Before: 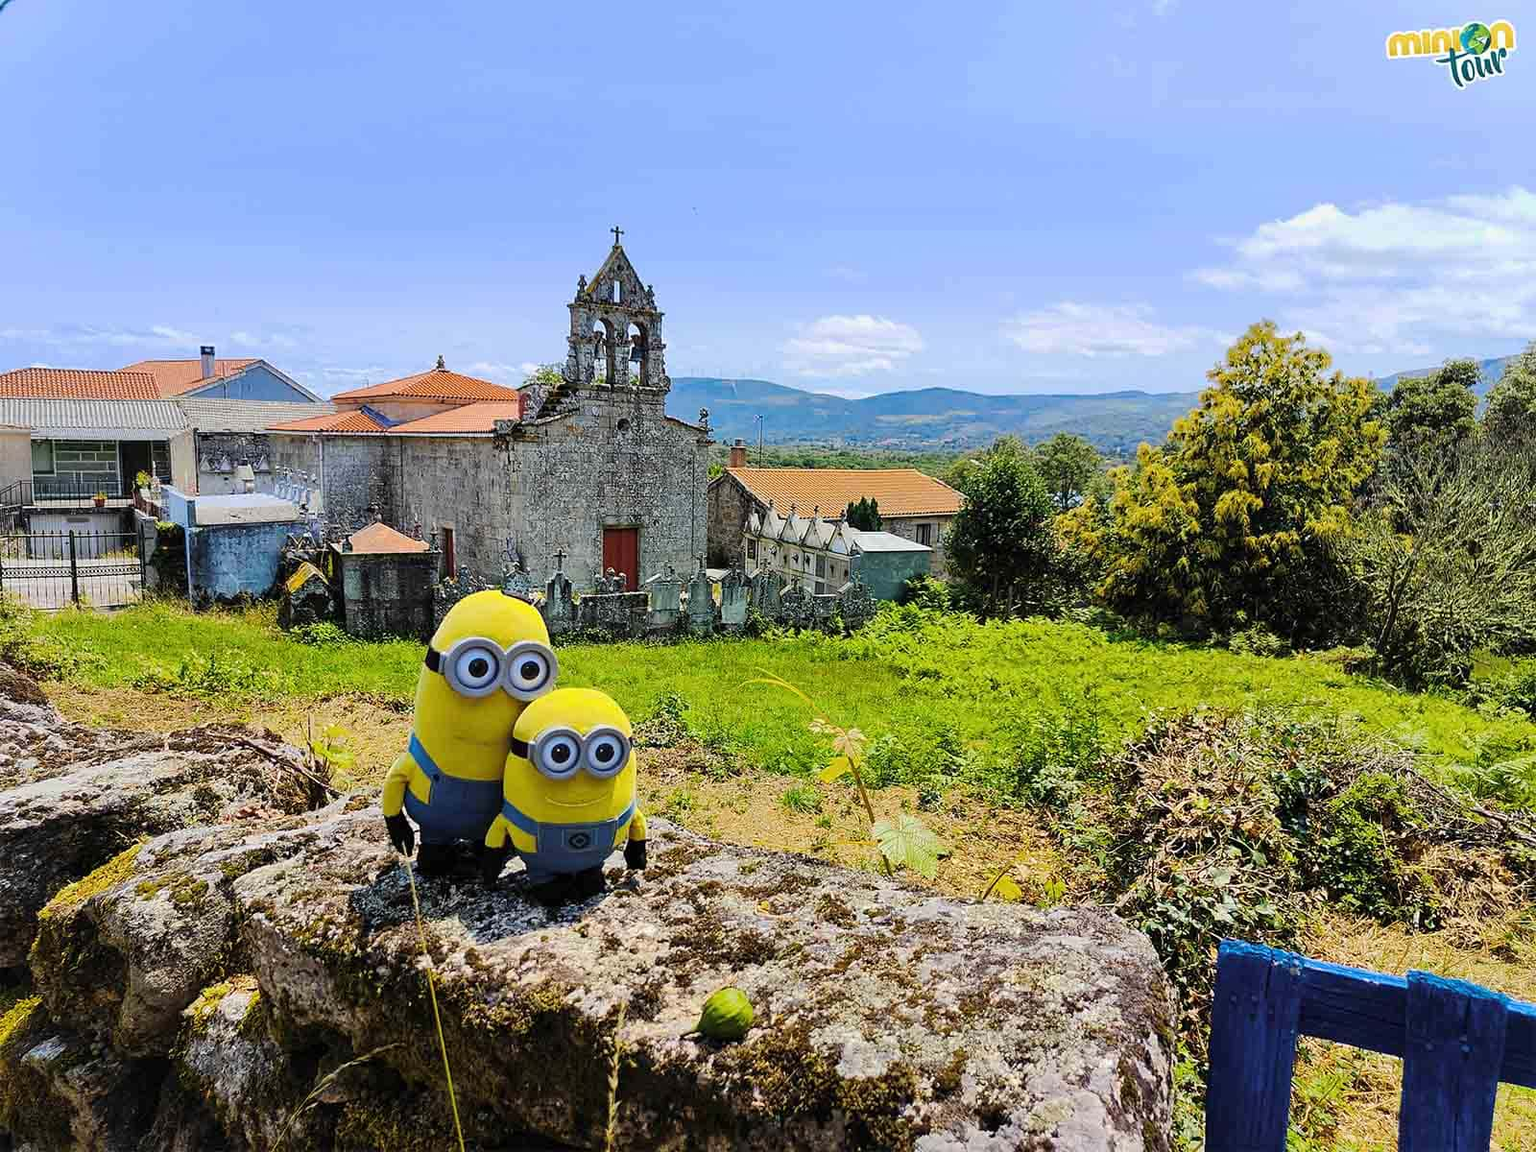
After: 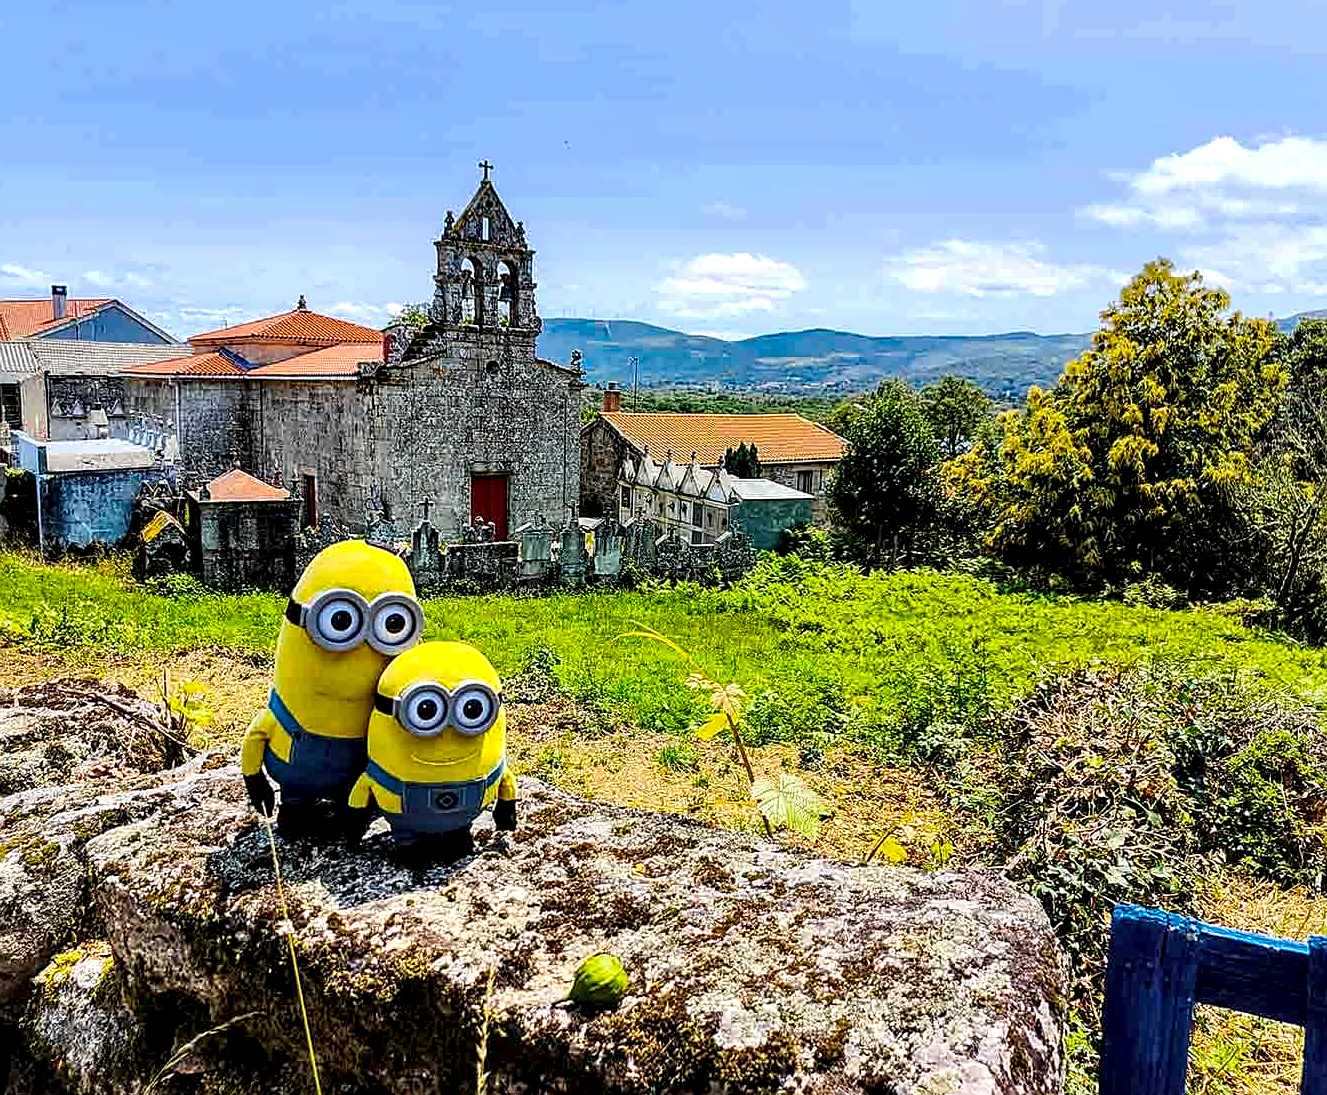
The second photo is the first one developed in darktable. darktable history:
local contrast: highlights 80%, shadows 57%, detail 173%, midtone range 0.602
color zones: curves: ch1 [(0, 0.523) (0.143, 0.545) (0.286, 0.52) (0.429, 0.506) (0.571, 0.503) (0.714, 0.503) (0.857, 0.508) (1, 0.523)]
sharpen: amount 0.498
crop: left 9.841%, top 6.31%, right 7.181%, bottom 2.359%
